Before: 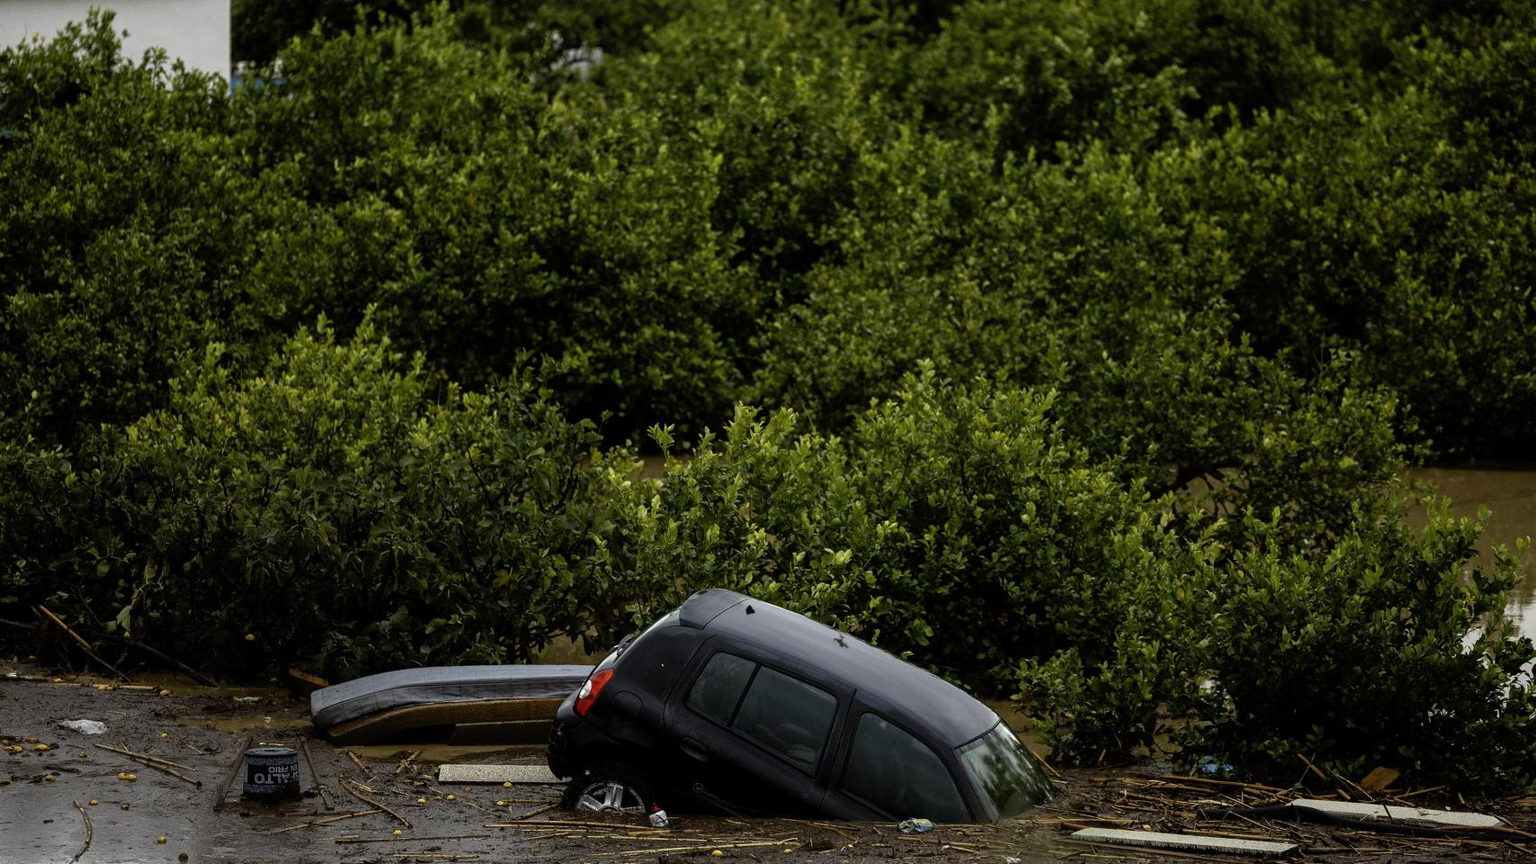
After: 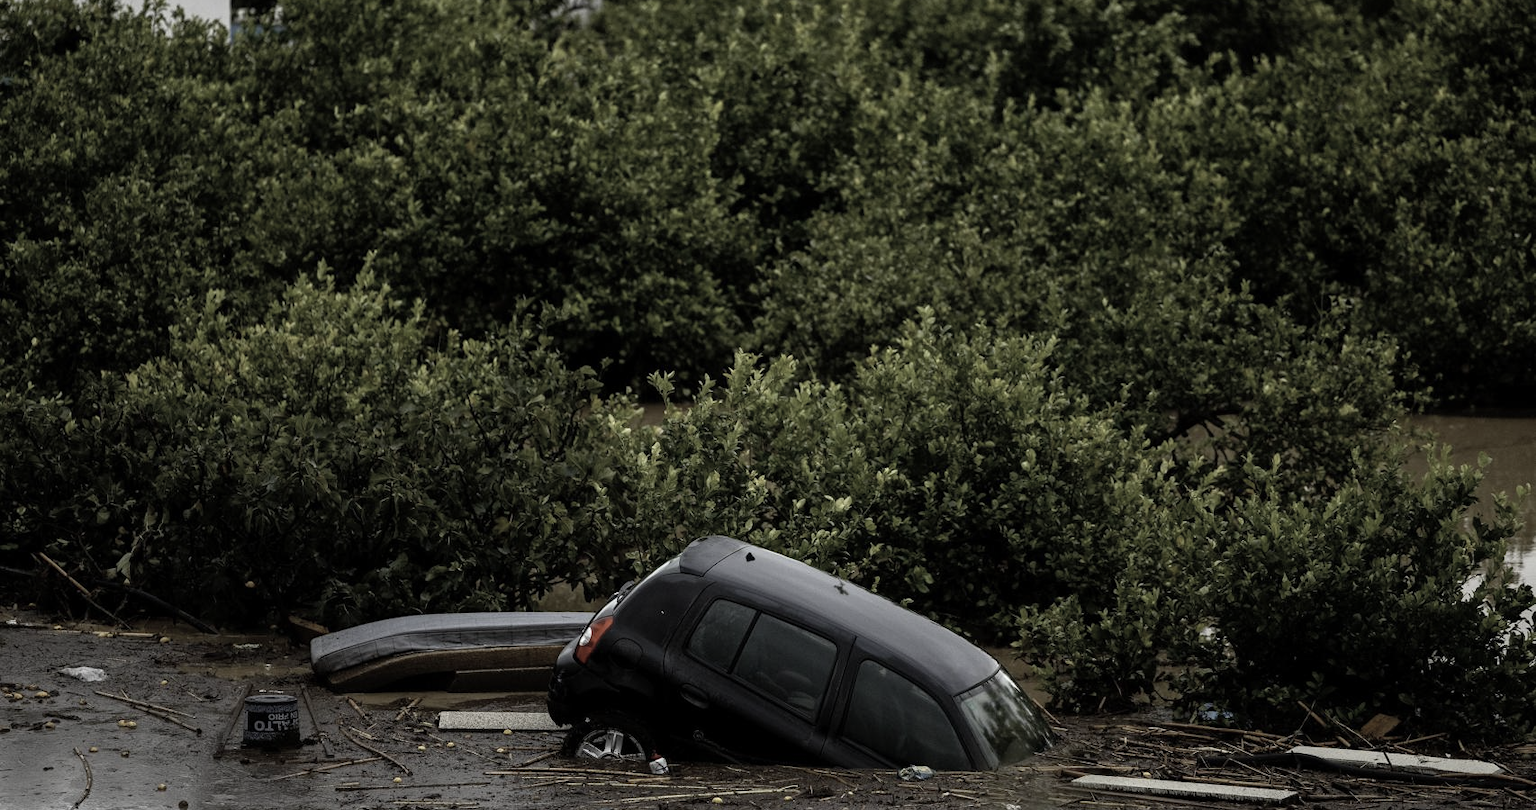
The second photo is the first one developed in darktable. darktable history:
color correction: highlights b* -0.007, saturation 0.515
crop and rotate: top 6.235%
contrast brightness saturation: saturation -0.057
